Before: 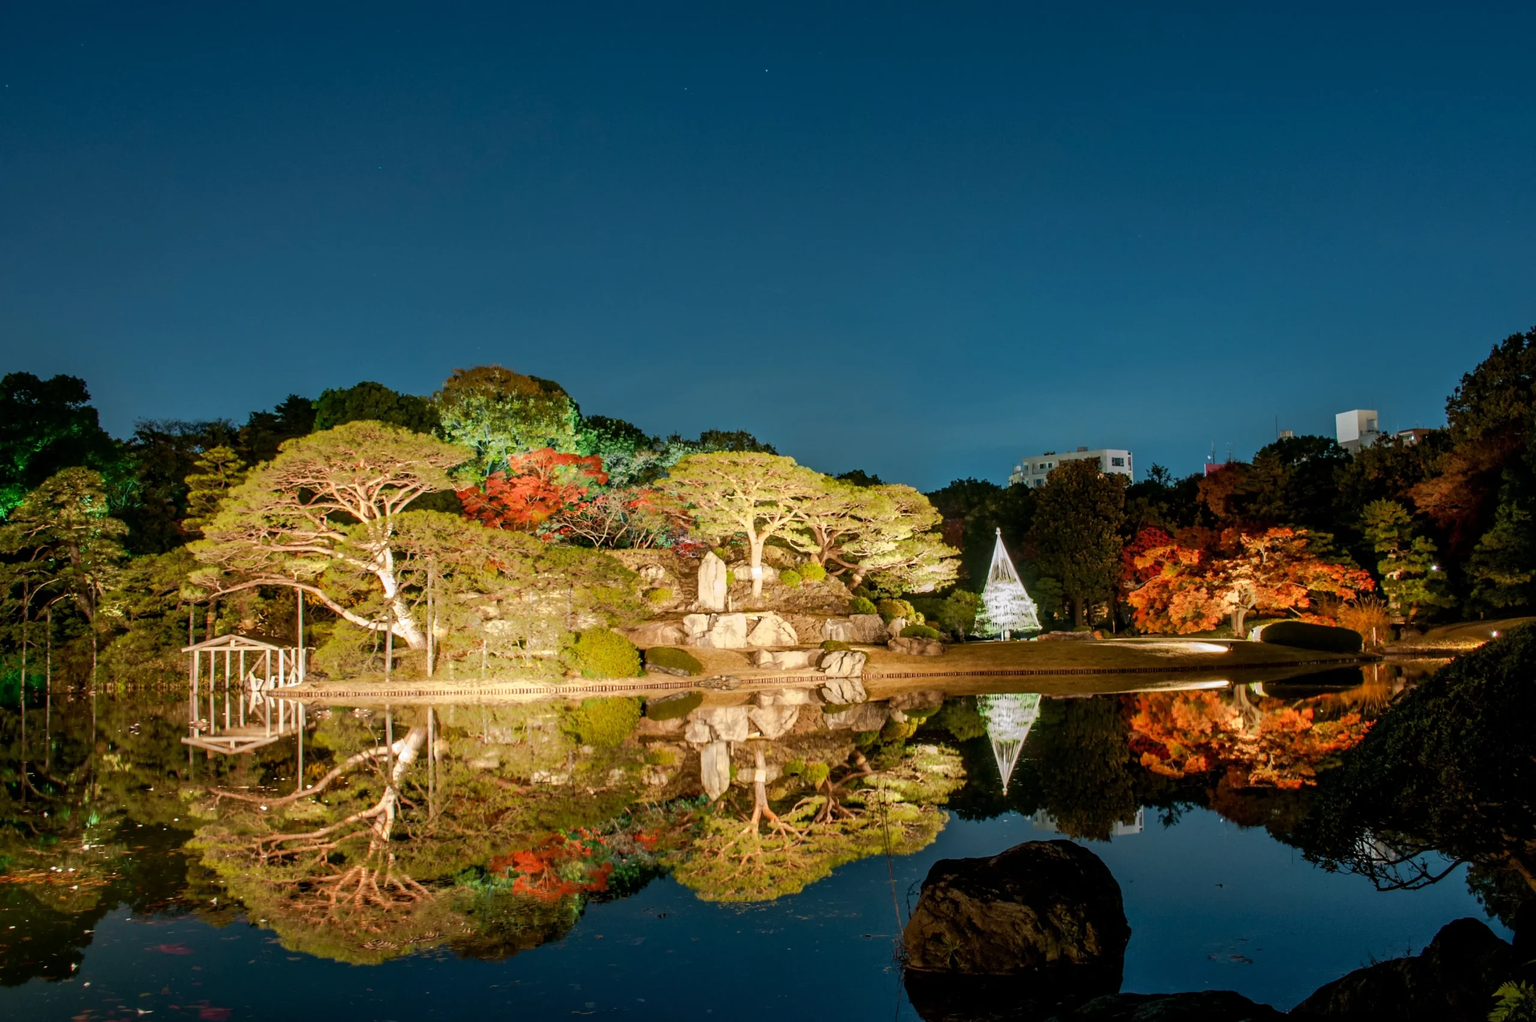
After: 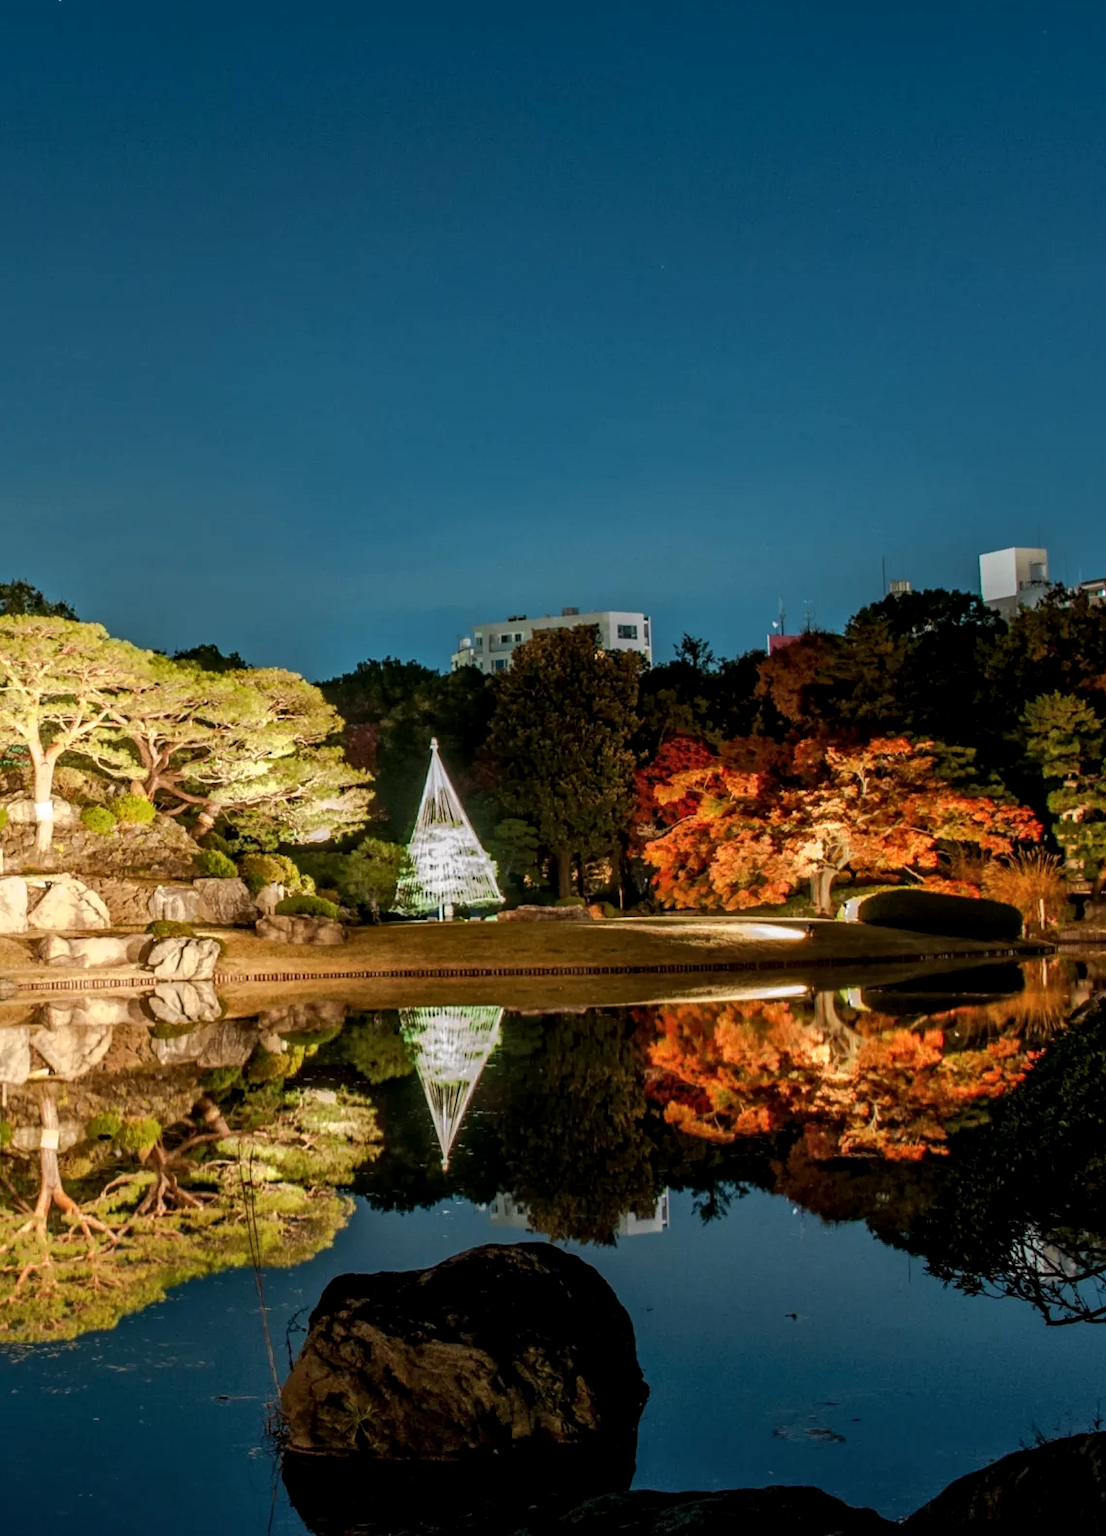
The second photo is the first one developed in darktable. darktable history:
crop: left 47.52%, top 6.951%, right 7.878%
local contrast: on, module defaults
